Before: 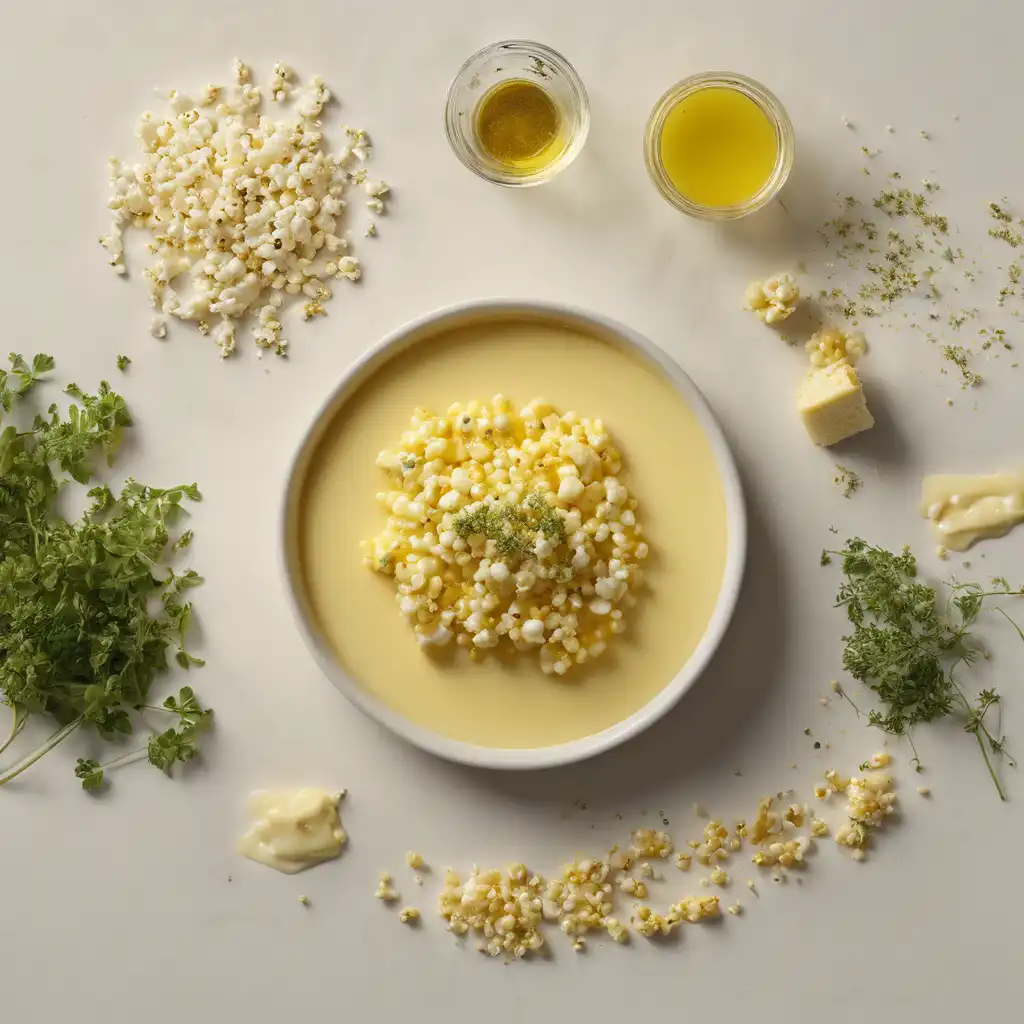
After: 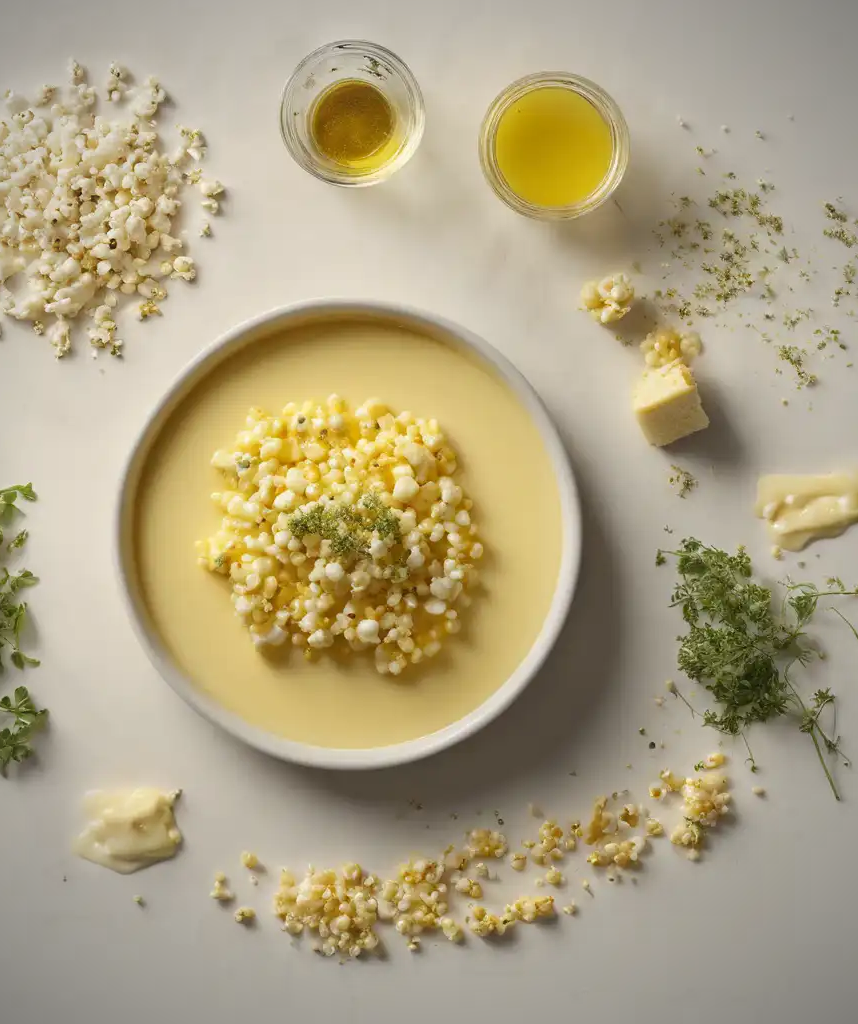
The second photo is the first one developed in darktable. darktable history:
crop: left 16.173%
vignetting: on, module defaults
